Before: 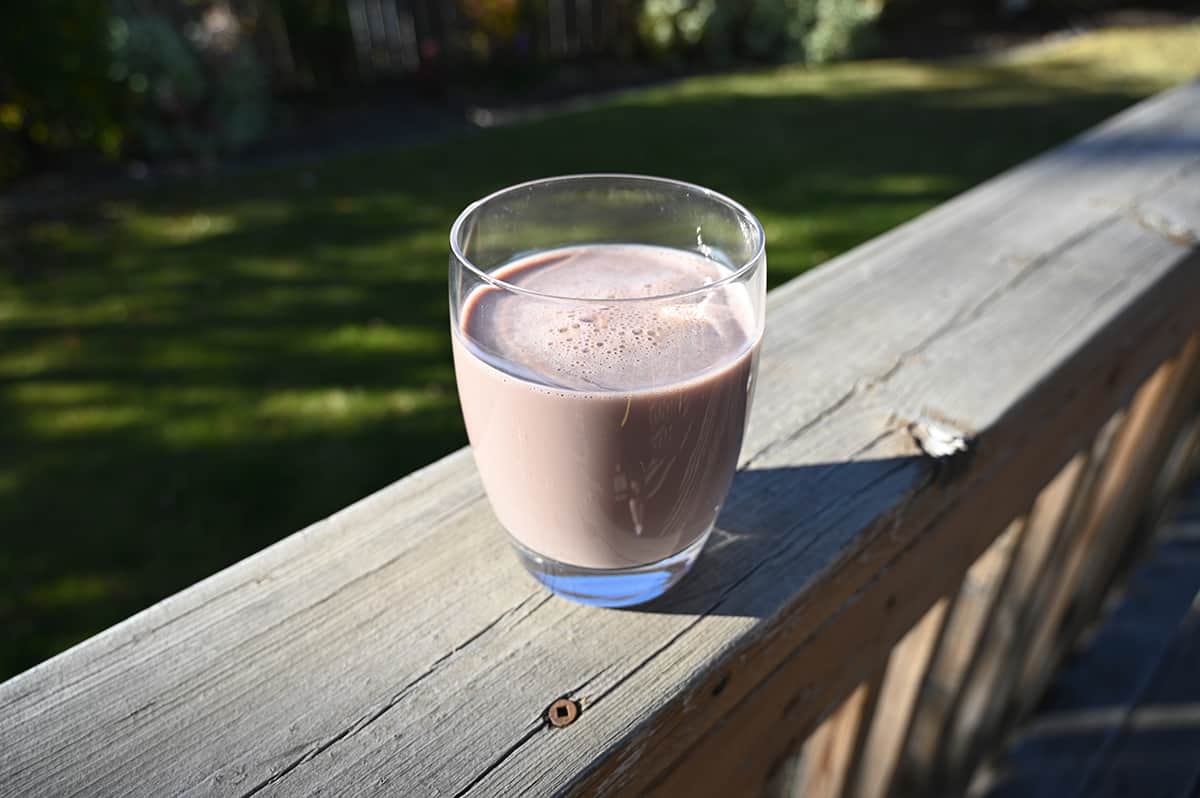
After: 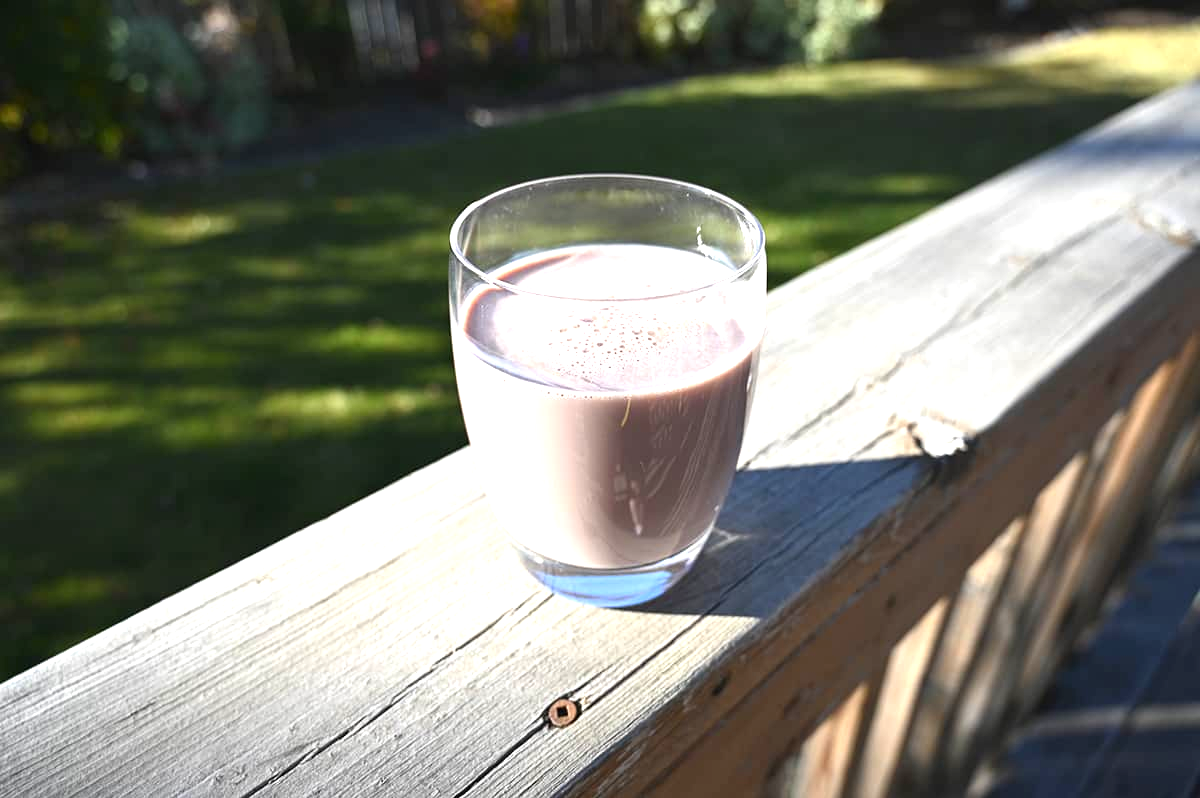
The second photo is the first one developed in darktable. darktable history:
exposure: exposure 0.92 EV, compensate highlight preservation false
